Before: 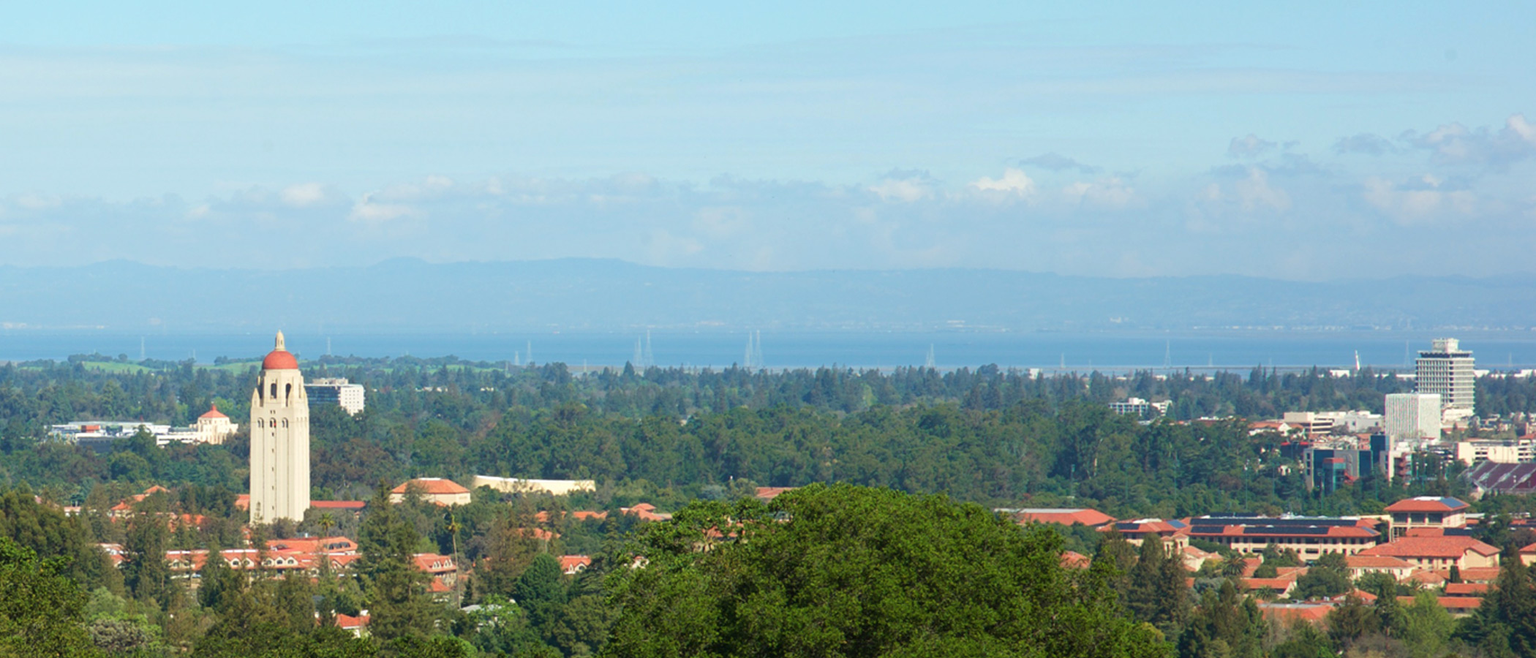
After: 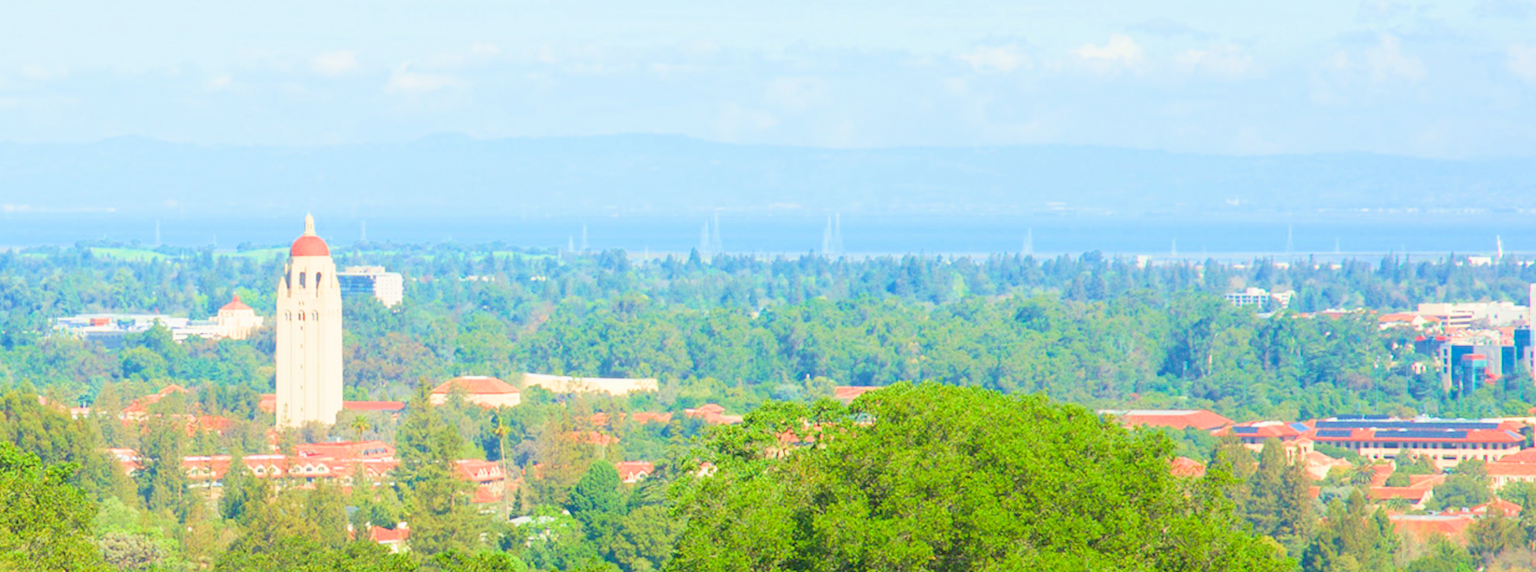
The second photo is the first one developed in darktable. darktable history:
crop: top 20.916%, right 9.437%, bottom 0.316%
exposure: exposure -0.01 EV, compensate highlight preservation false
filmic rgb: middle gray luminance 2.5%, black relative exposure -10 EV, white relative exposure 7 EV, threshold 6 EV, dynamic range scaling 10%, target black luminance 0%, hardness 3.19, latitude 44.39%, contrast 0.682, highlights saturation mix 5%, shadows ↔ highlights balance 13.63%, add noise in highlights 0, color science v3 (2019), use custom middle-gray values true, iterations of high-quality reconstruction 0, contrast in highlights soft, enable highlight reconstruction true
contrast brightness saturation: contrast 0.09, saturation 0.28
